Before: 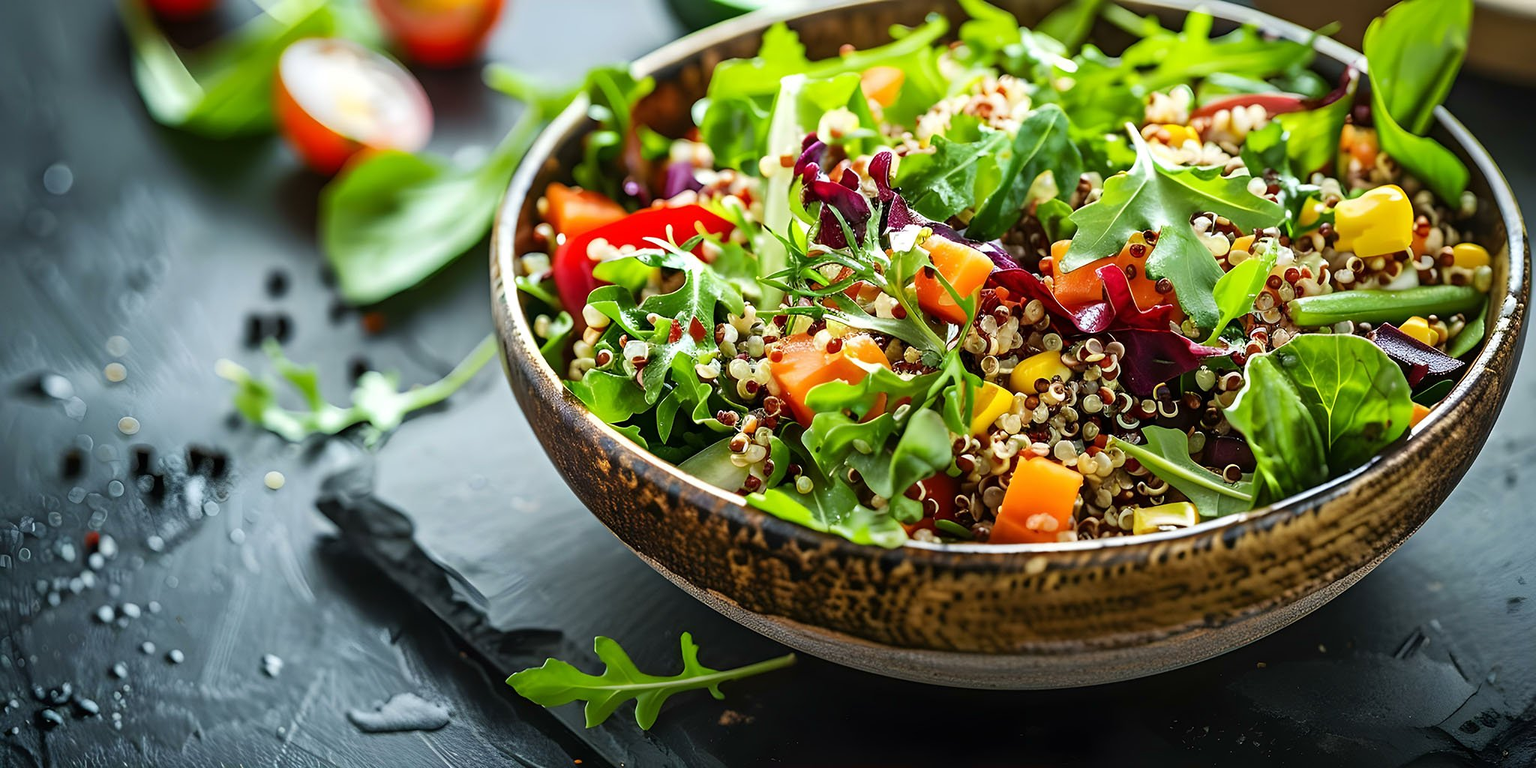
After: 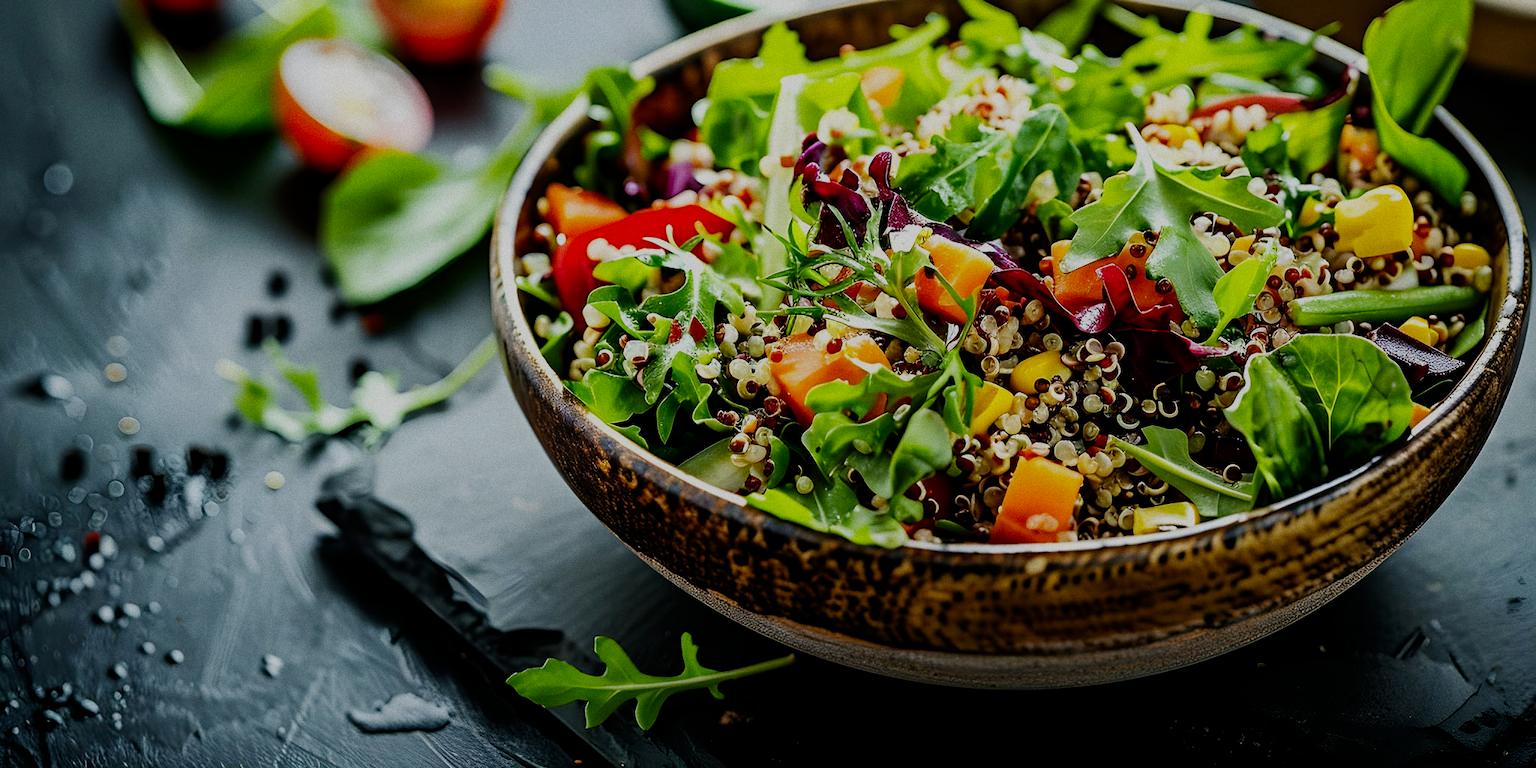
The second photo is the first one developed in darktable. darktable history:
grain: coarseness 0.09 ISO
filmic rgb: middle gray luminance 29%, black relative exposure -10.3 EV, white relative exposure 5.5 EV, threshold 6 EV, target black luminance 0%, hardness 3.95, latitude 2.04%, contrast 1.132, highlights saturation mix 5%, shadows ↔ highlights balance 15.11%, add noise in highlights 0, preserve chrominance no, color science v3 (2019), use custom middle-gray values true, iterations of high-quality reconstruction 0, contrast in highlights soft, enable highlight reconstruction true
